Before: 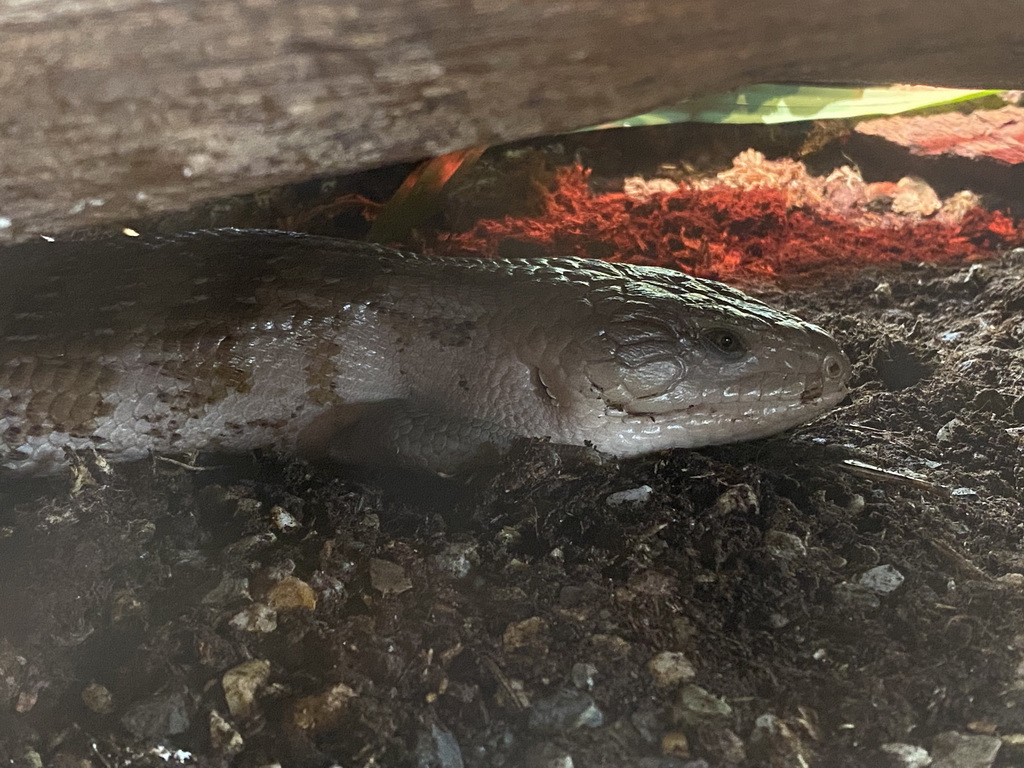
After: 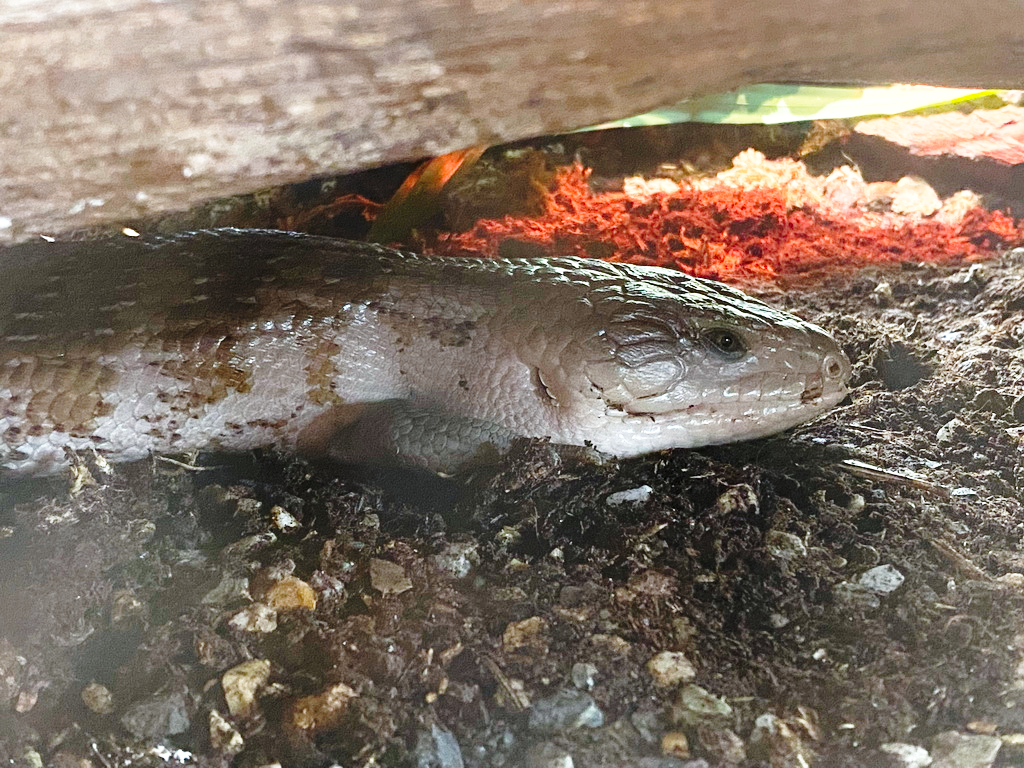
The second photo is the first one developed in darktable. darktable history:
base curve: curves: ch0 [(0, 0) (0.028, 0.03) (0.105, 0.232) (0.387, 0.748) (0.754, 0.968) (1, 1)], fusion 1, exposure shift 0.576, preserve colors none
shadows and highlights: shadows 25, highlights -25
white balance: red 0.974, blue 1.044
